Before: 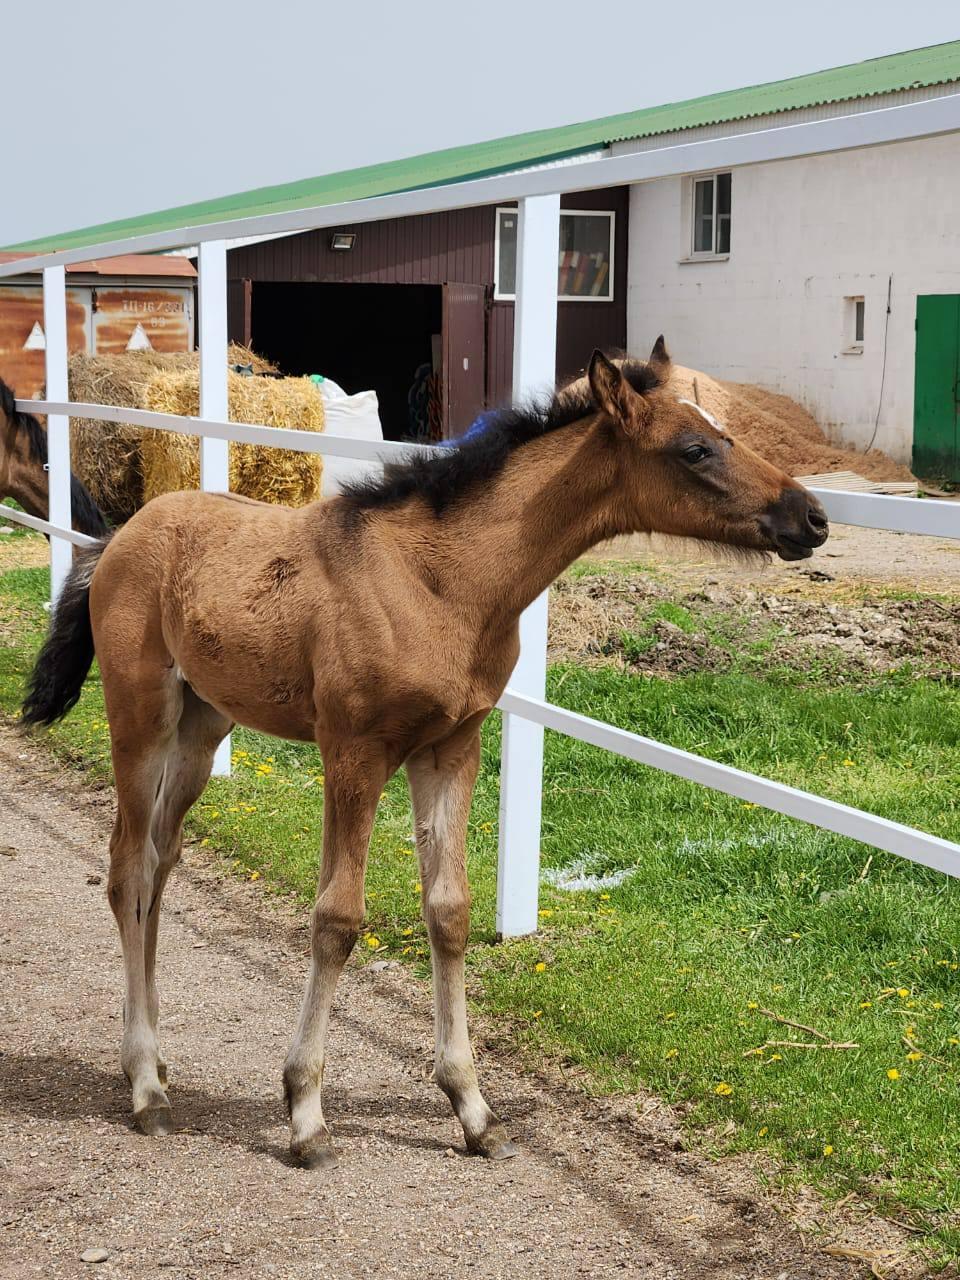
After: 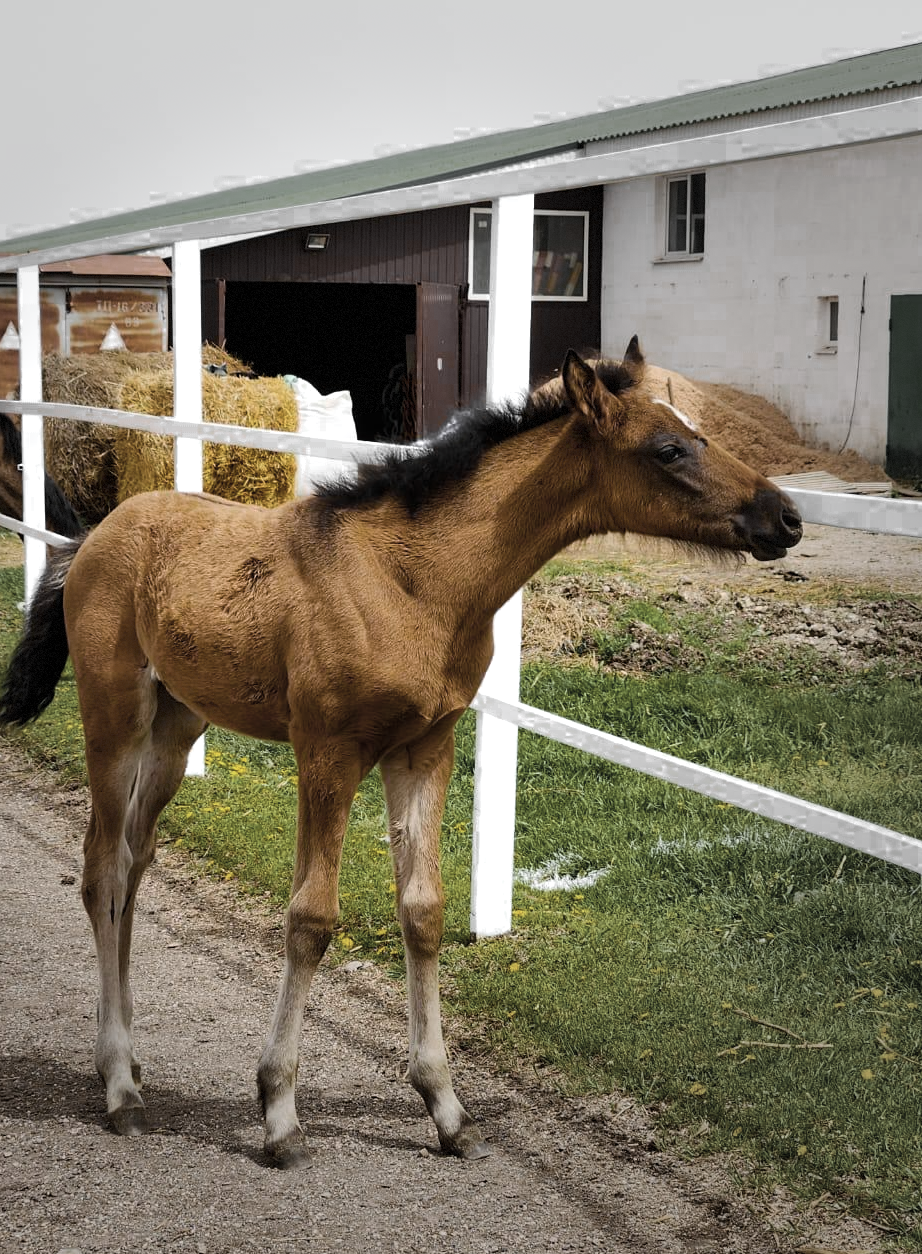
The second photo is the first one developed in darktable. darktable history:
color balance rgb: perceptual saturation grading › global saturation 42.226%, global vibrance 35.608%, contrast 9.843%
exposure: black level correction 0, exposure 0 EV, compensate exposure bias true, compensate highlight preservation false
crop and rotate: left 2.732%, right 1.195%, bottom 2.002%
contrast brightness saturation: contrast 0.095, saturation 0.272
vignetting: fall-off start 33.82%, fall-off radius 64.71%, brightness -0.417, saturation -0.299, center (-0.117, -0.009), width/height ratio 0.956, dithering 8-bit output, unbound false
tone equalizer: -8 EV -0.567 EV, mask exposure compensation -0.516 EV
color zones: curves: ch0 [(0, 0.613) (0.01, 0.613) (0.245, 0.448) (0.498, 0.529) (0.642, 0.665) (0.879, 0.777) (0.99, 0.613)]; ch1 [(0, 0.035) (0.121, 0.189) (0.259, 0.197) (0.415, 0.061) (0.589, 0.022) (0.732, 0.022) (0.857, 0.026) (0.991, 0.053)]
